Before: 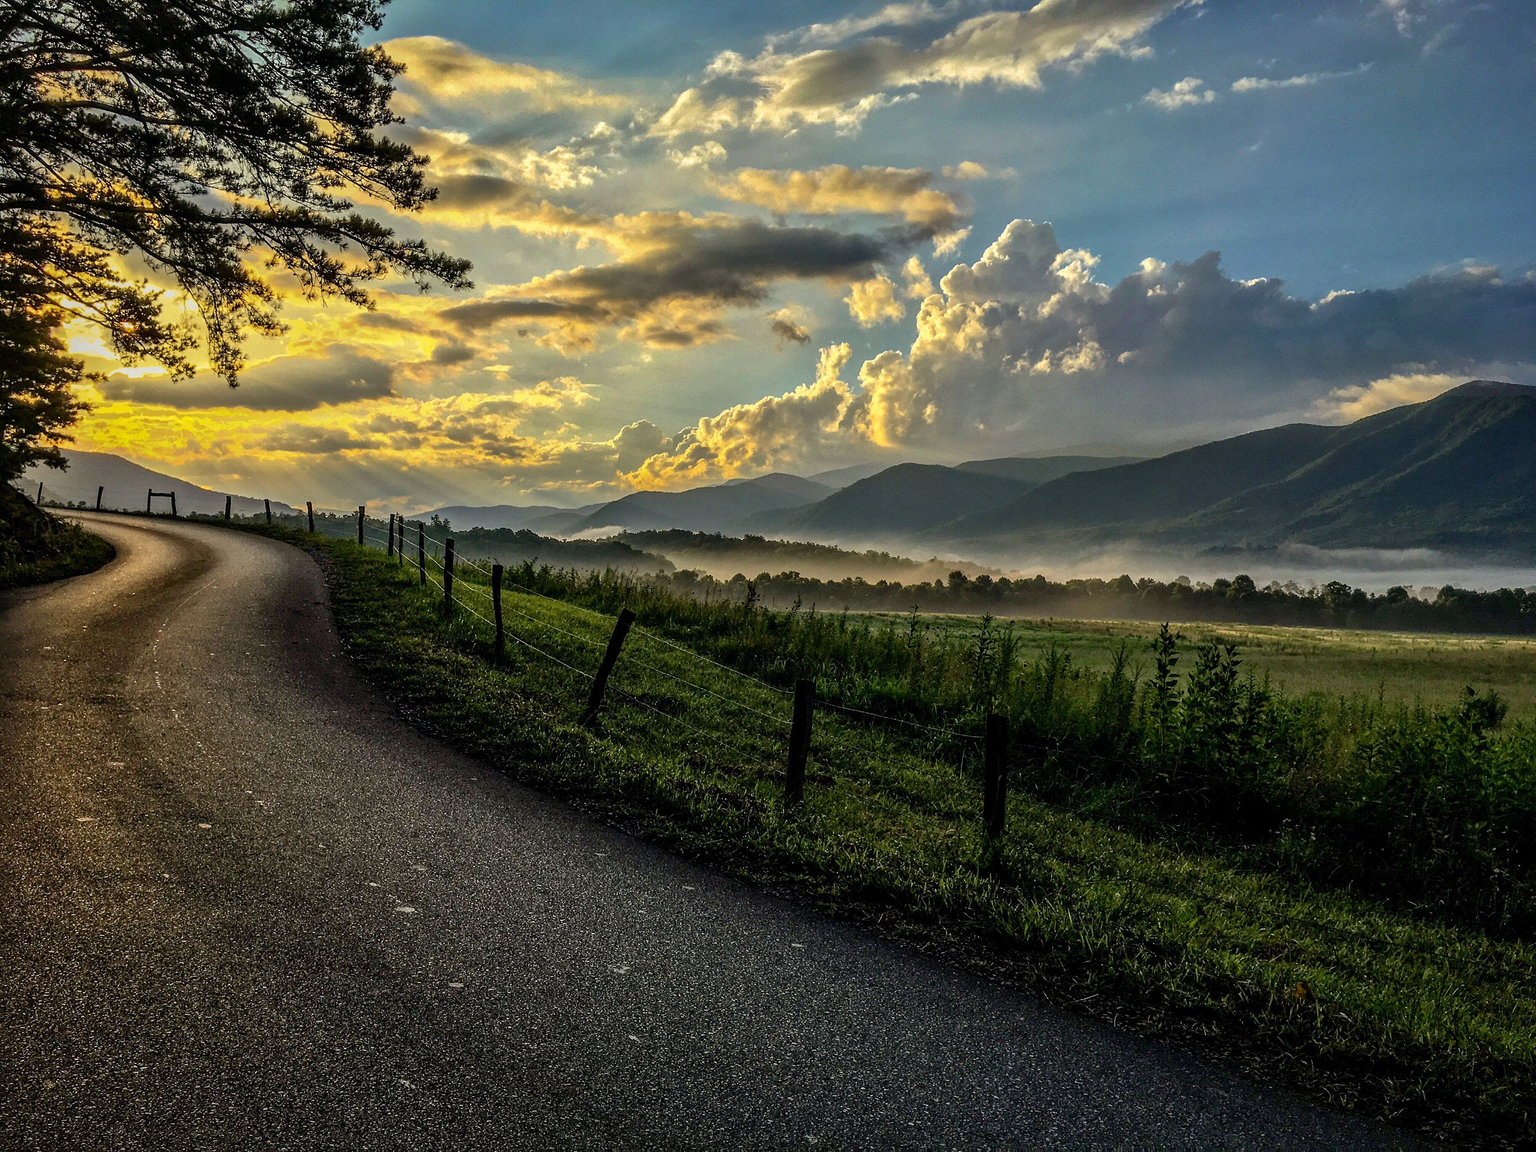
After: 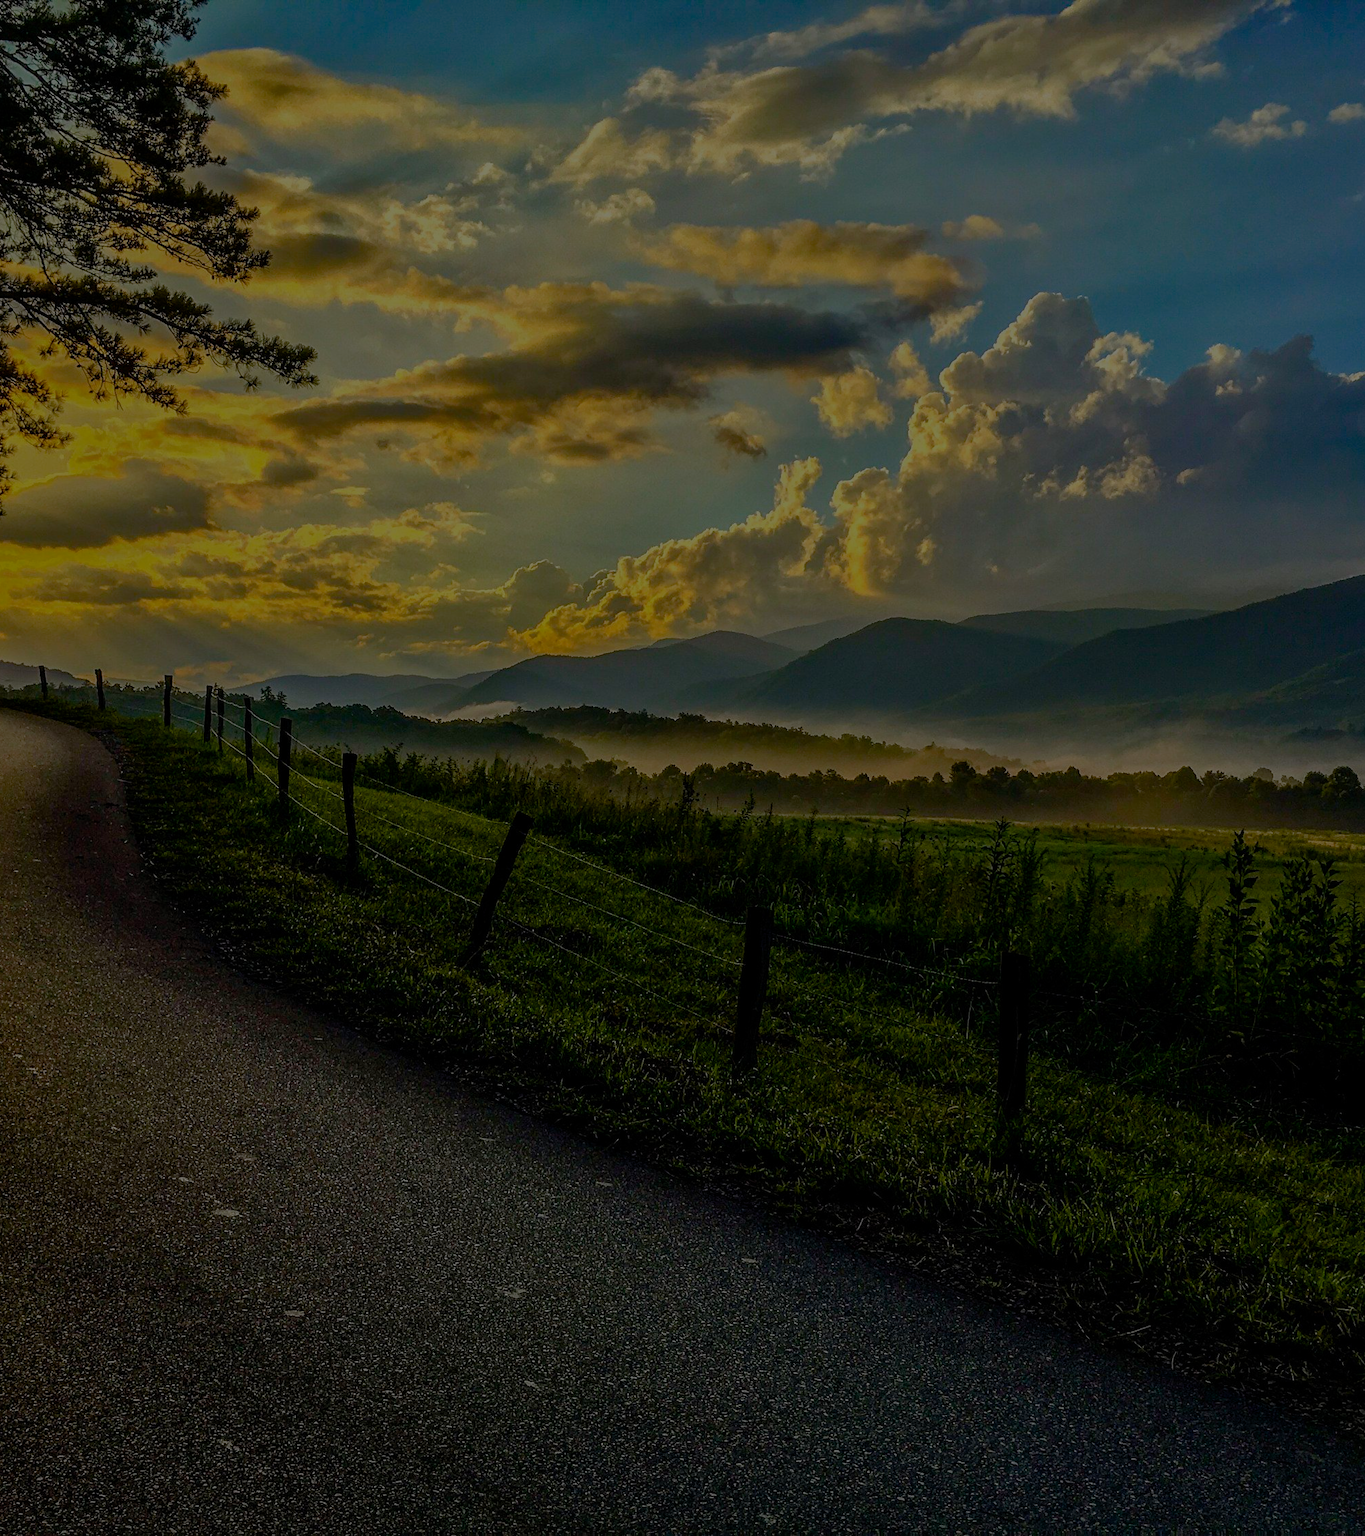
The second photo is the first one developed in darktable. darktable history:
color balance rgb: linear chroma grading › global chroma 15.433%, perceptual saturation grading › global saturation 35.072%, perceptual saturation grading › highlights -29.8%, perceptual saturation grading › shadows 35.026%, perceptual brilliance grading › global brilliance -47.747%, global vibrance 20%
crop and rotate: left 15.359%, right 17.971%
